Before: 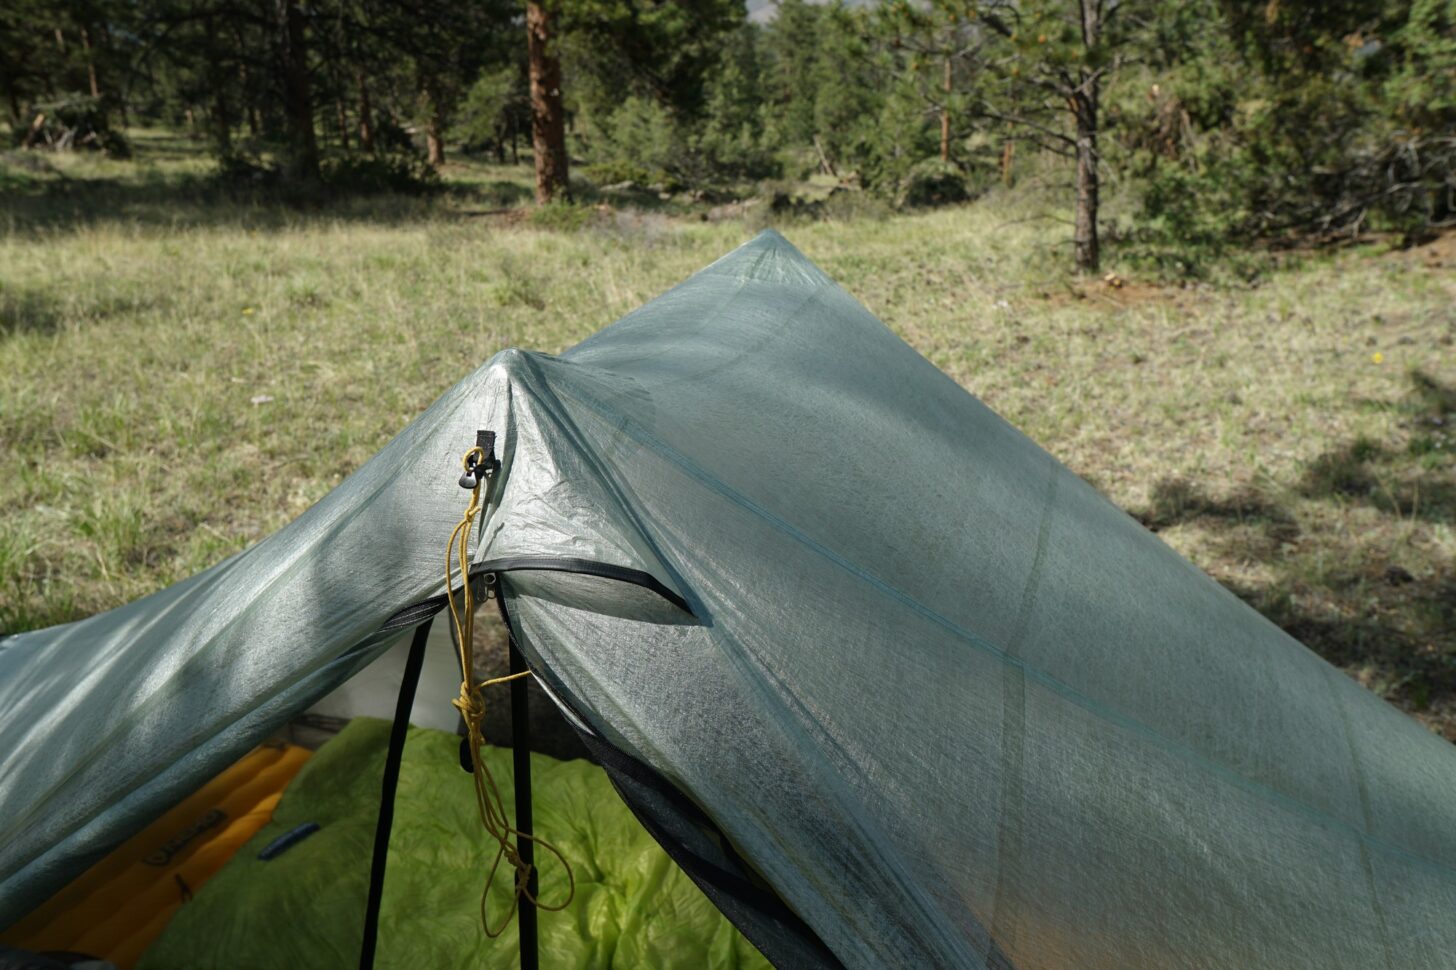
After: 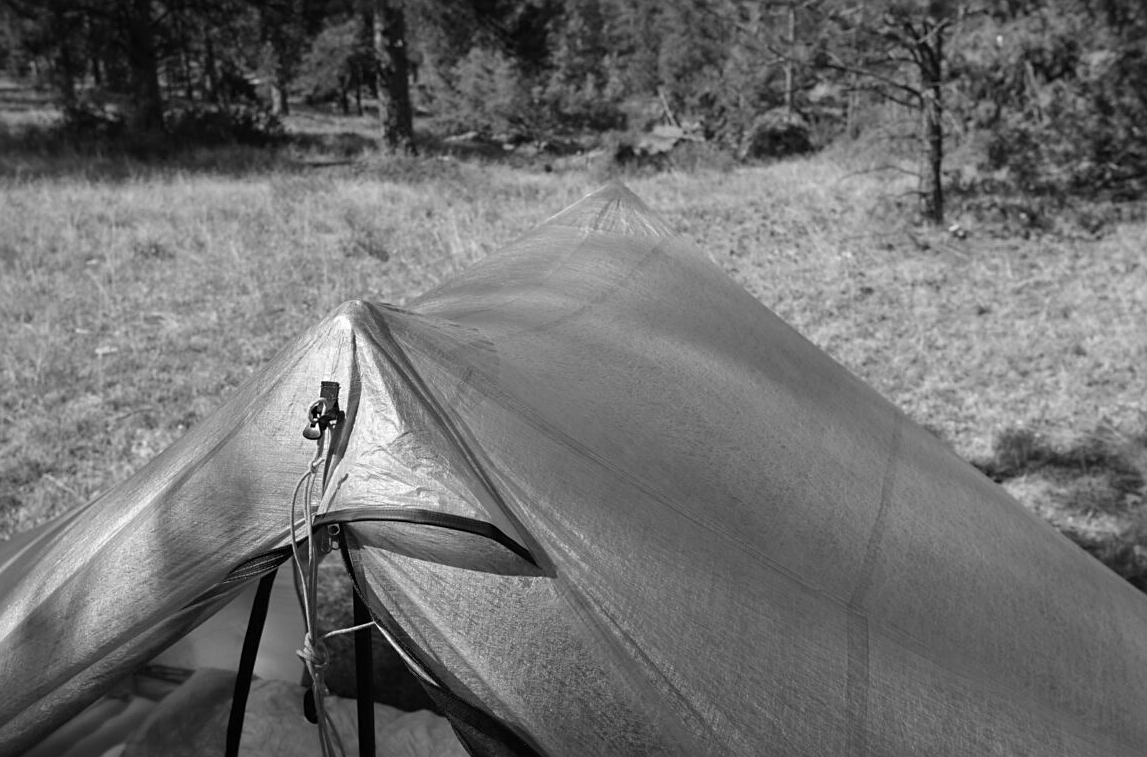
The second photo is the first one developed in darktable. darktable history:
sharpen: amount 0.2
monochrome: size 1
crop and rotate: left 10.77%, top 5.1%, right 10.41%, bottom 16.76%
